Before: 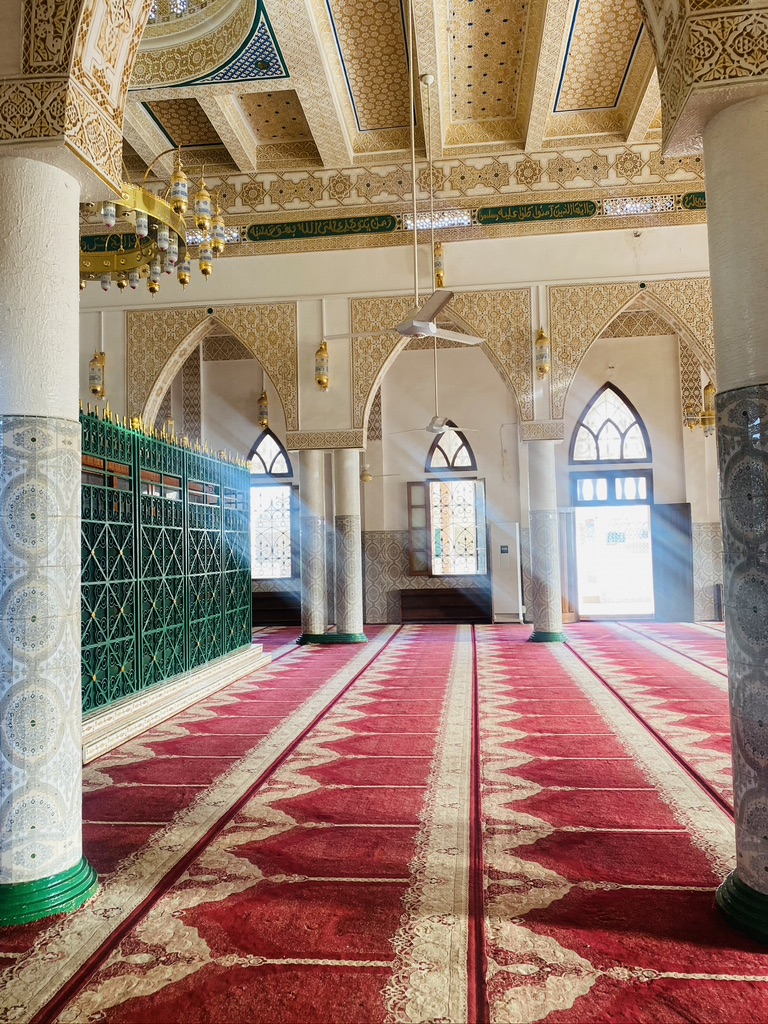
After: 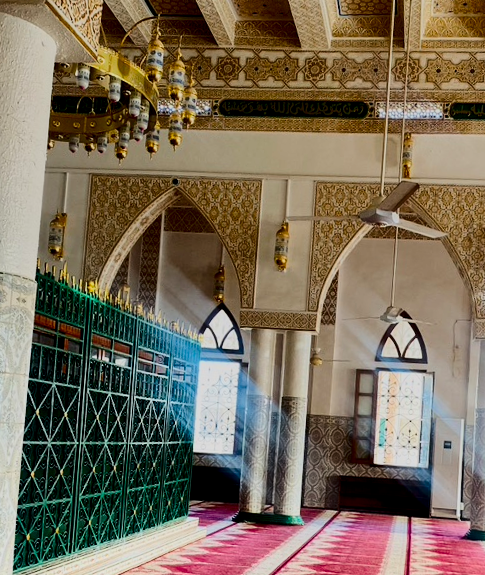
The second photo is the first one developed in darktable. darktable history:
local contrast: highlights 100%, shadows 100%, detail 120%, midtone range 0.2
graduated density: rotation 5.63°, offset 76.9
contrast brightness saturation: contrast 0.32, brightness -0.08, saturation 0.17
crop and rotate: angle -4.99°, left 2.122%, top 6.945%, right 27.566%, bottom 30.519%
filmic rgb: black relative exposure -7.15 EV, white relative exposure 5.36 EV, hardness 3.02, color science v6 (2022)
